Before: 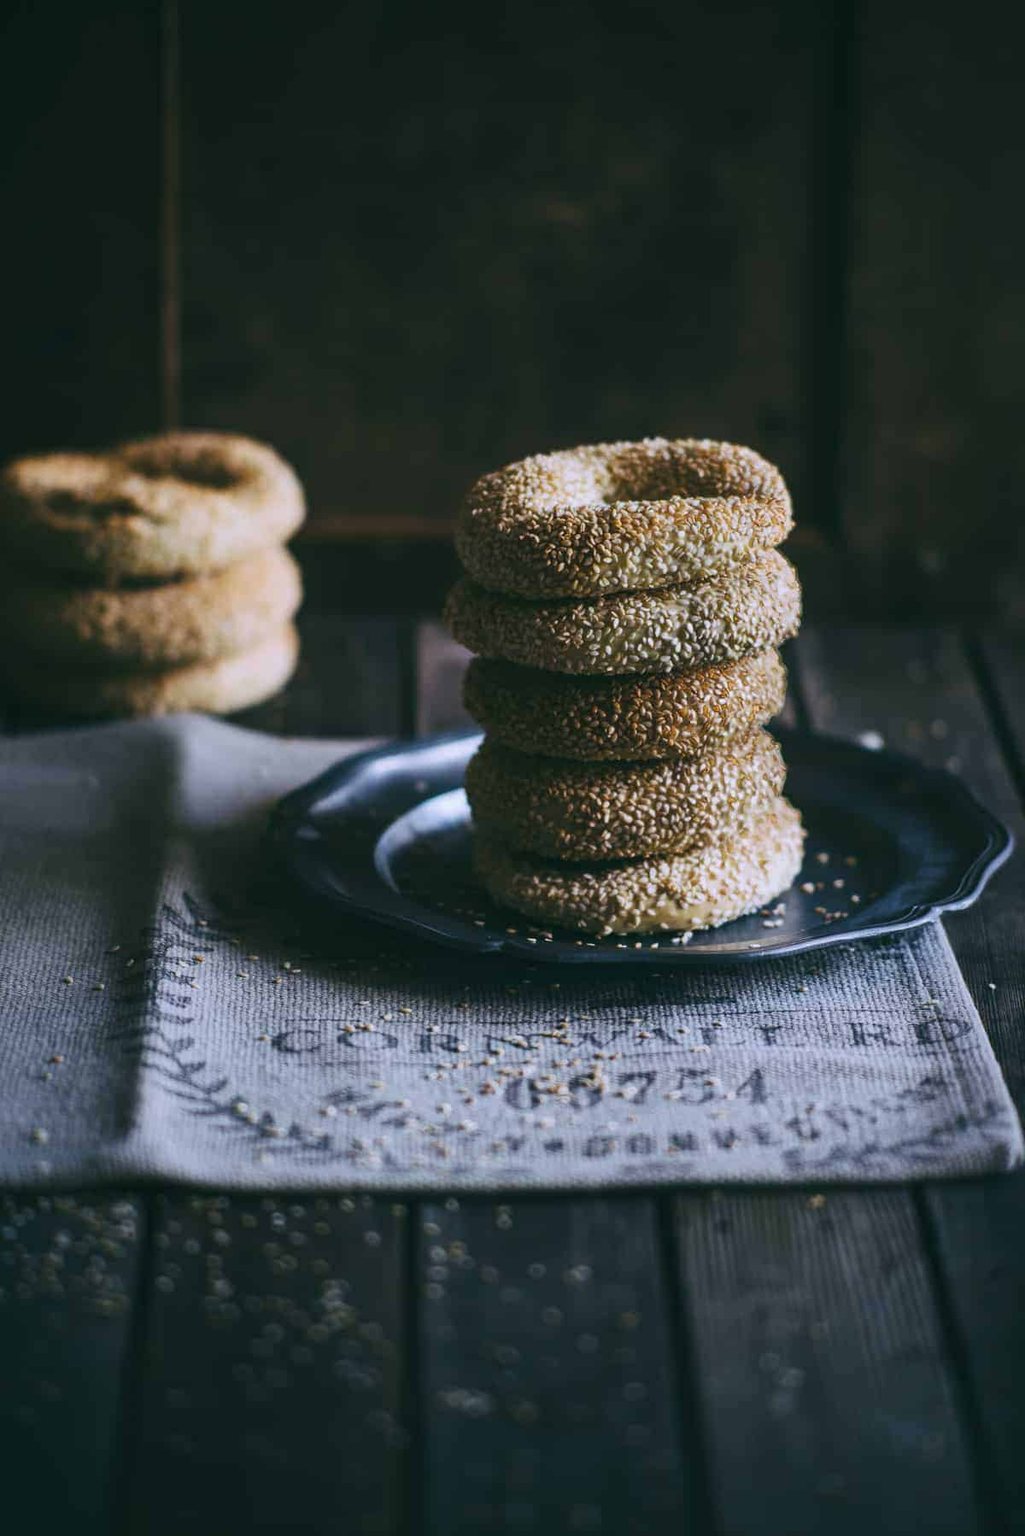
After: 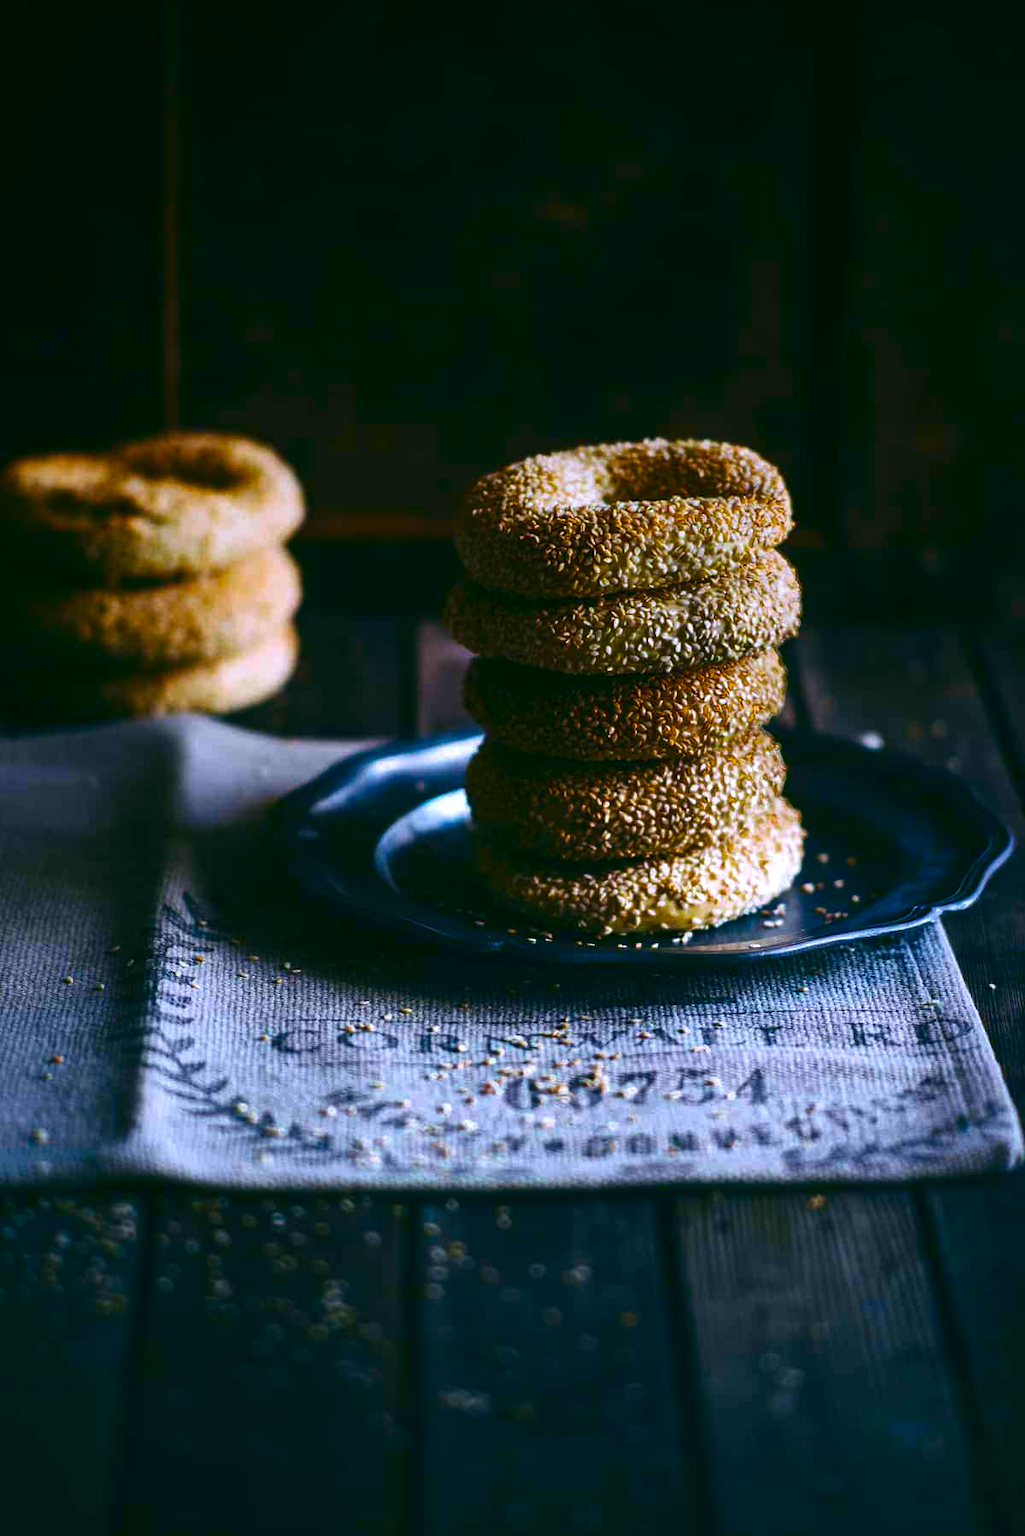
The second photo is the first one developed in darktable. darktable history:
color balance rgb: linear chroma grading › global chroma 20%, perceptual saturation grading › global saturation 25%, perceptual brilliance grading › global brilliance 20%, global vibrance 20%
graduated density: on, module defaults
contrast brightness saturation: brightness -0.2, saturation 0.08
